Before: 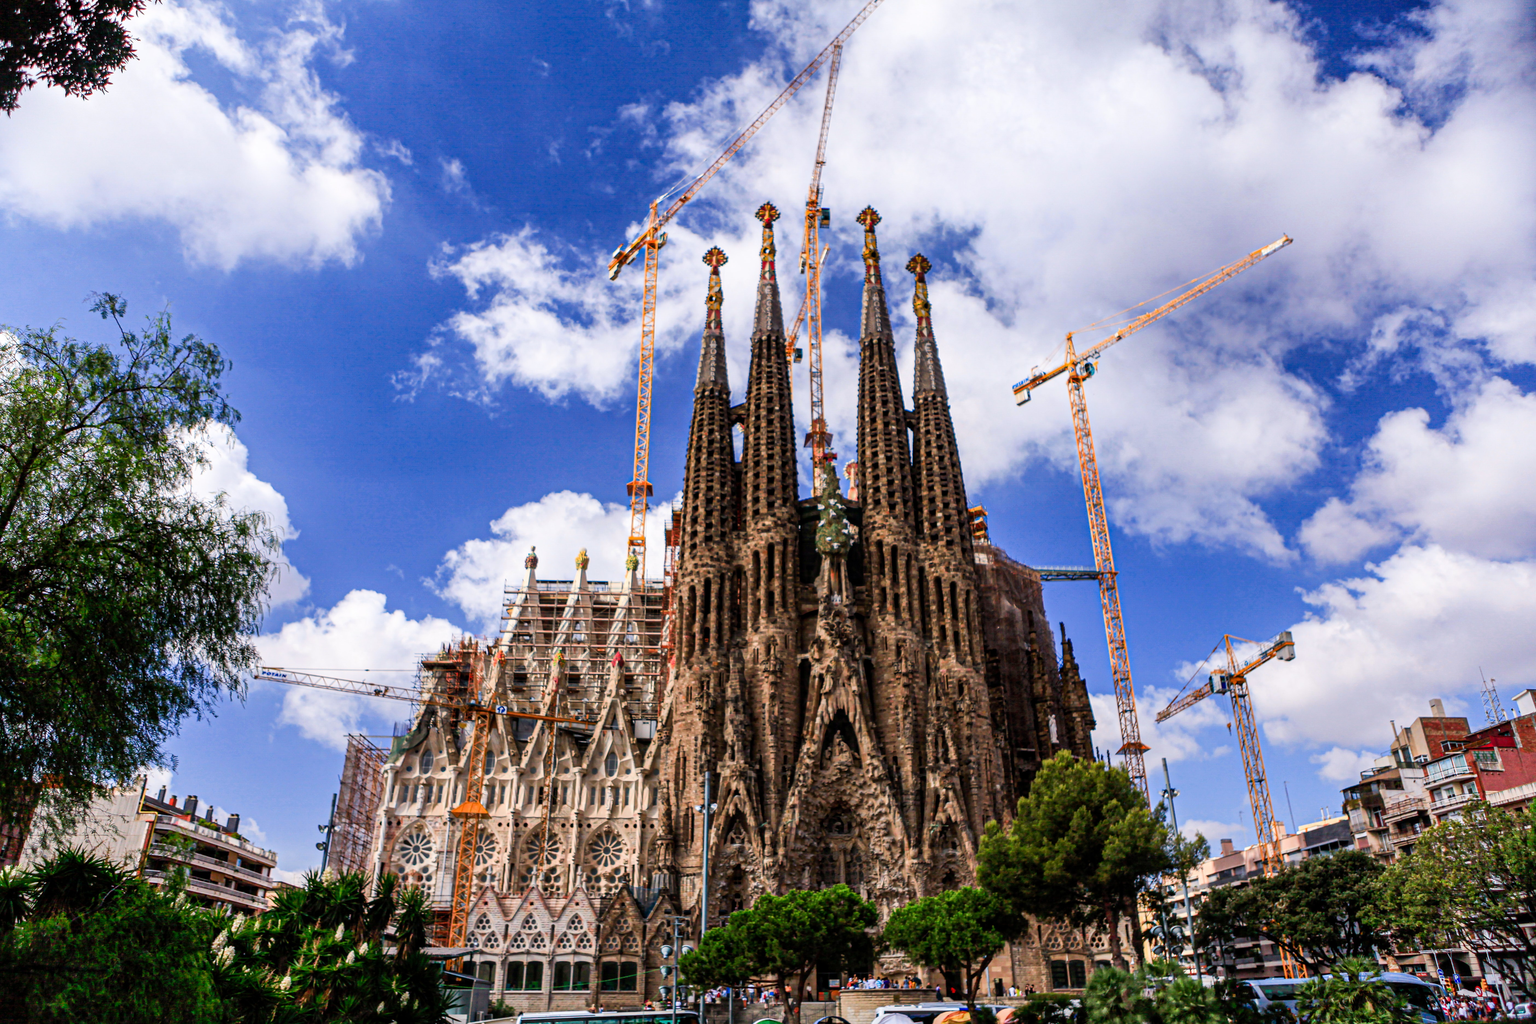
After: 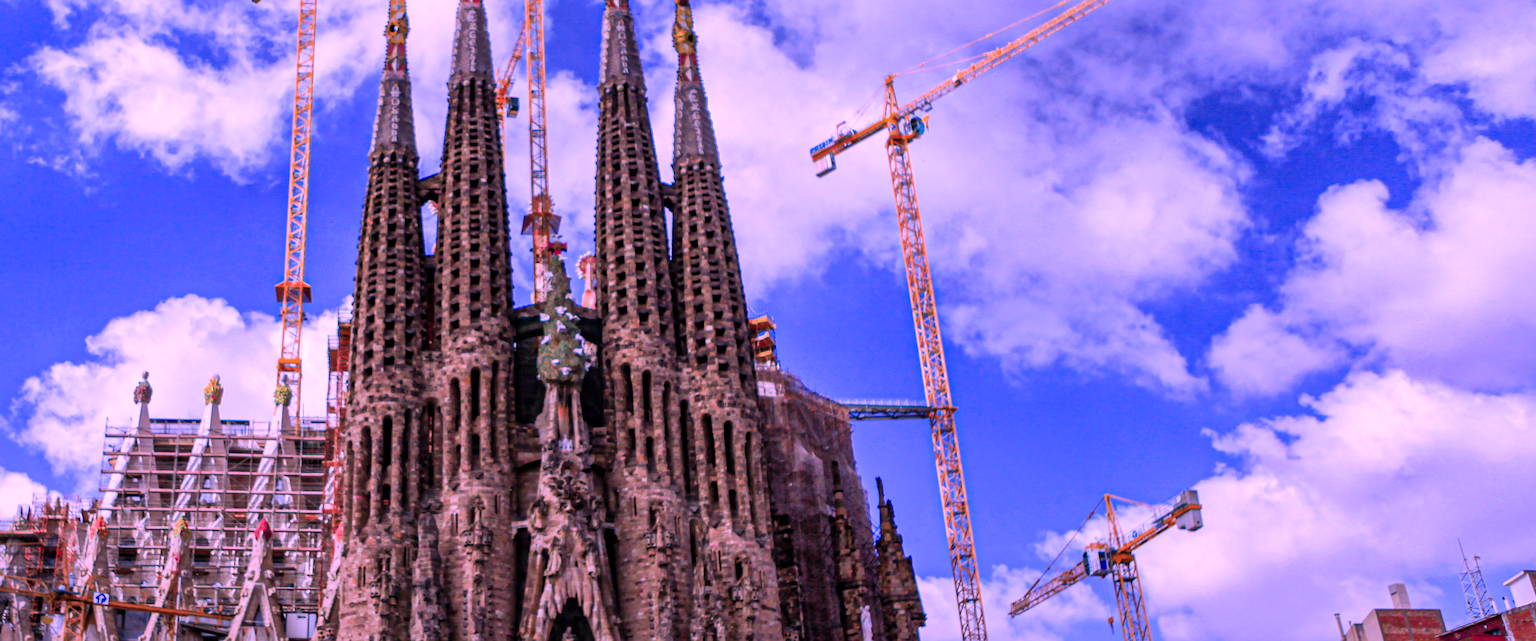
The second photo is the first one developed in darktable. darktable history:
shadows and highlights: on, module defaults
crop and rotate: left 27.916%, top 27.214%, bottom 27.641%
color calibration: output R [1.107, -0.012, -0.003, 0], output B [0, 0, 1.308, 0], illuminant custom, x 0.389, y 0.387, temperature 3838.8 K
